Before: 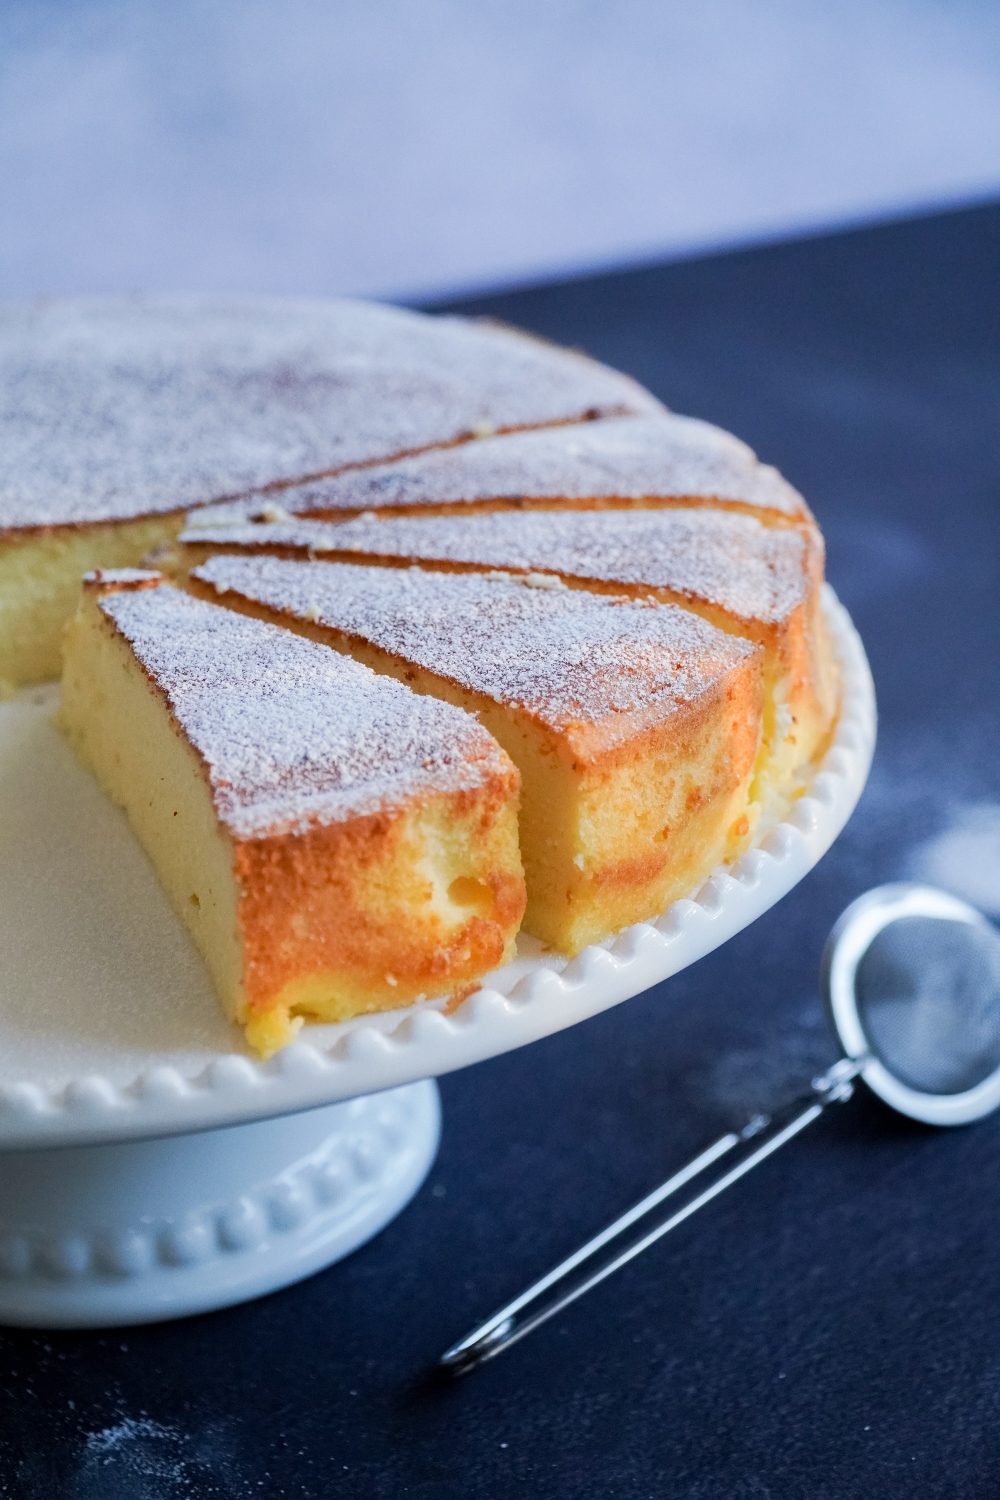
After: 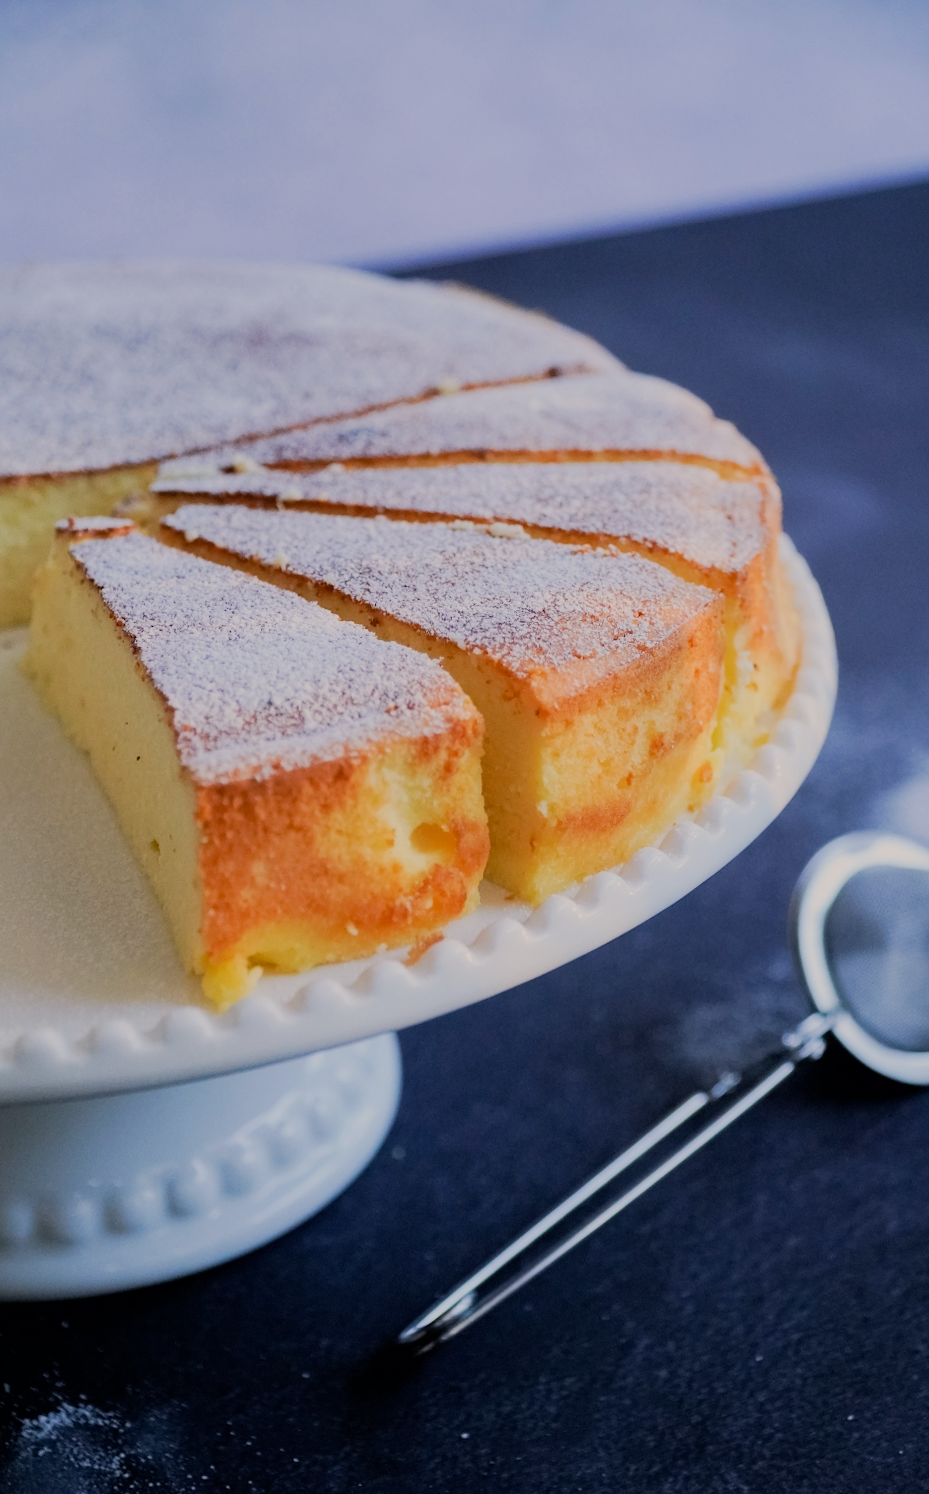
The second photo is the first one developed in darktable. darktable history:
color correction: highlights a* 3.84, highlights b* 5.07
filmic rgb: black relative exposure -7.15 EV, white relative exposure 5.36 EV, hardness 3.02, color science v6 (2022)
rotate and perspective: rotation 0.215°, lens shift (vertical) -0.139, crop left 0.069, crop right 0.939, crop top 0.002, crop bottom 0.996
